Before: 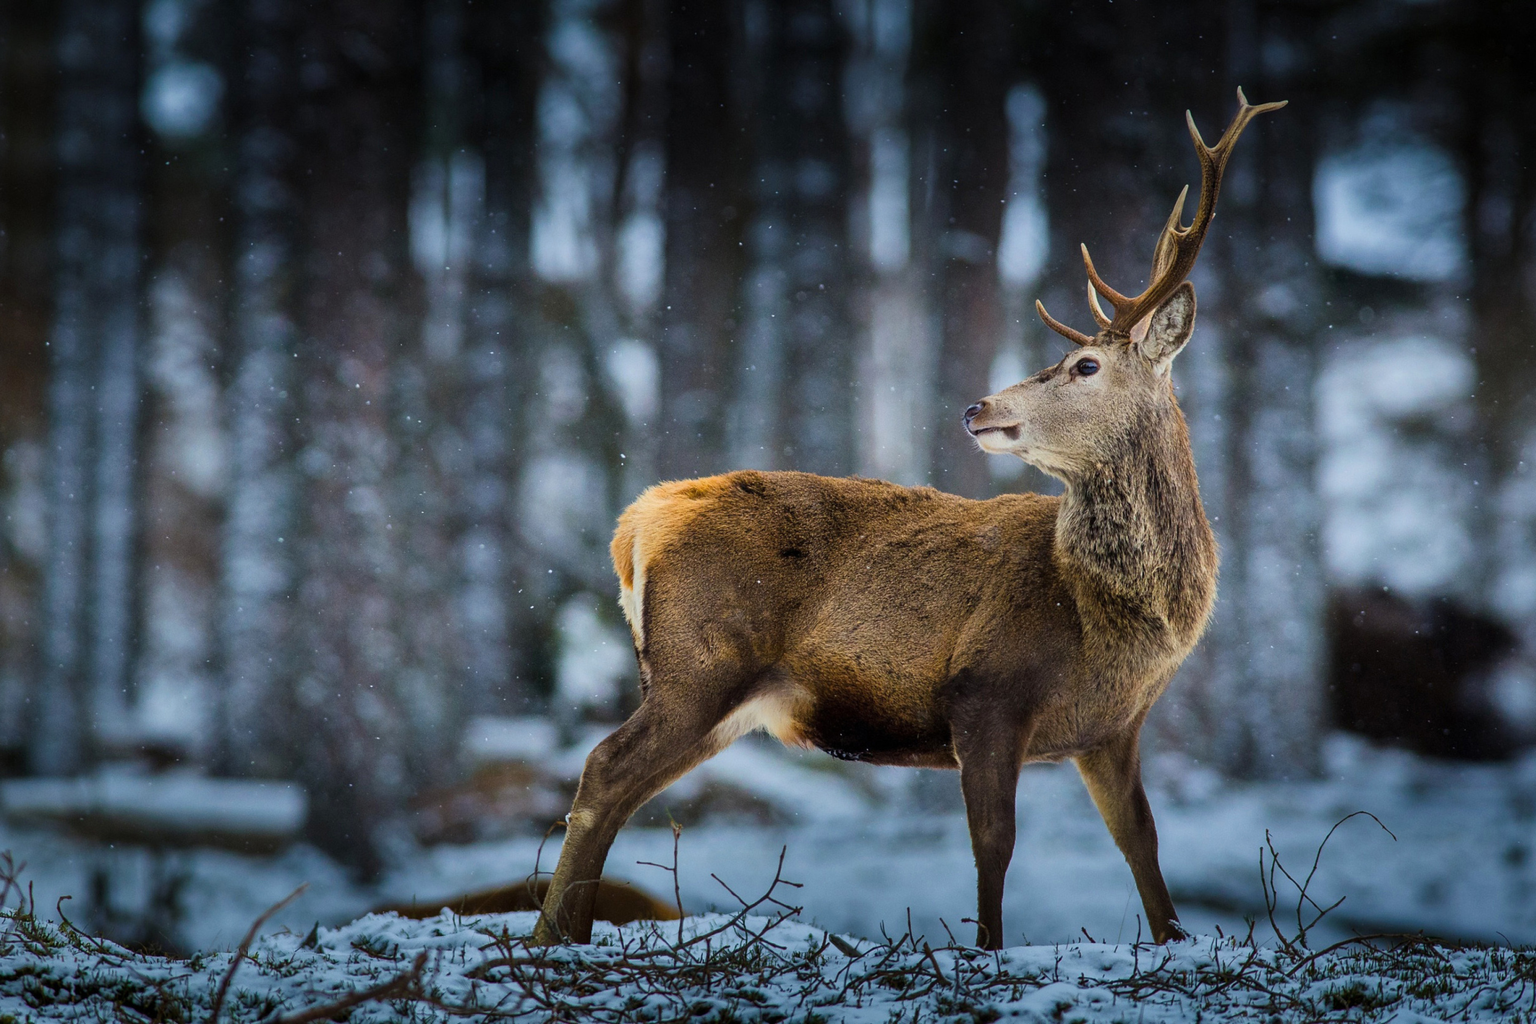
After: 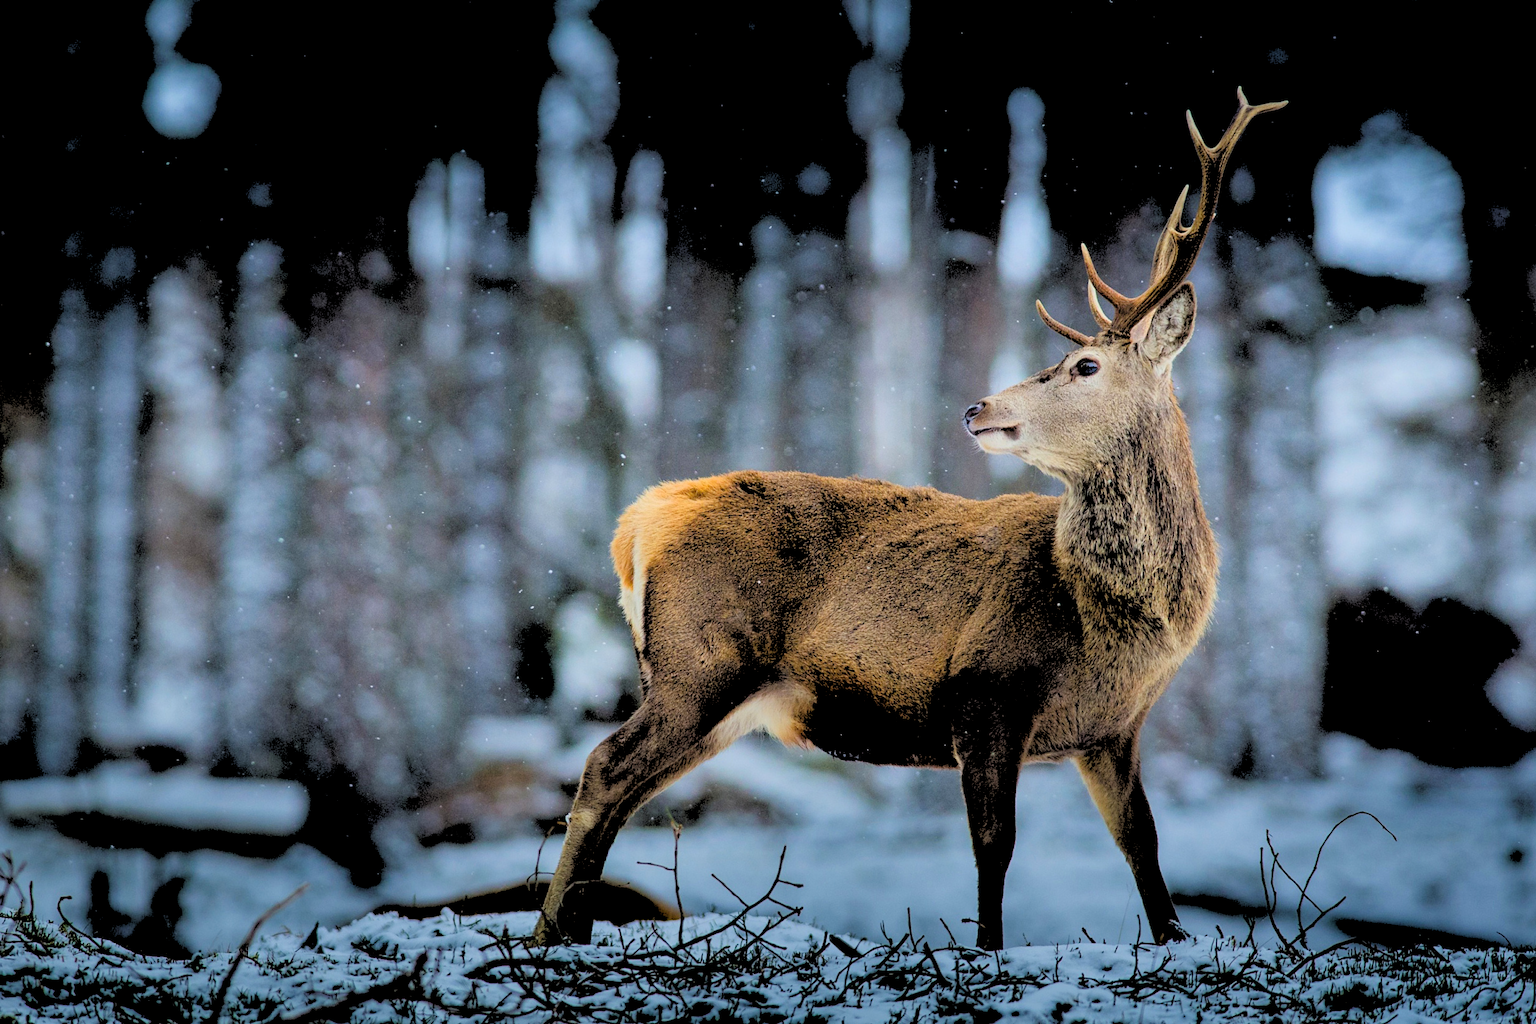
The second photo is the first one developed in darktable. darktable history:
white balance: emerald 1
graduated density: rotation -180°, offset 27.42
rgb levels: levels [[0.027, 0.429, 0.996], [0, 0.5, 1], [0, 0.5, 1]]
